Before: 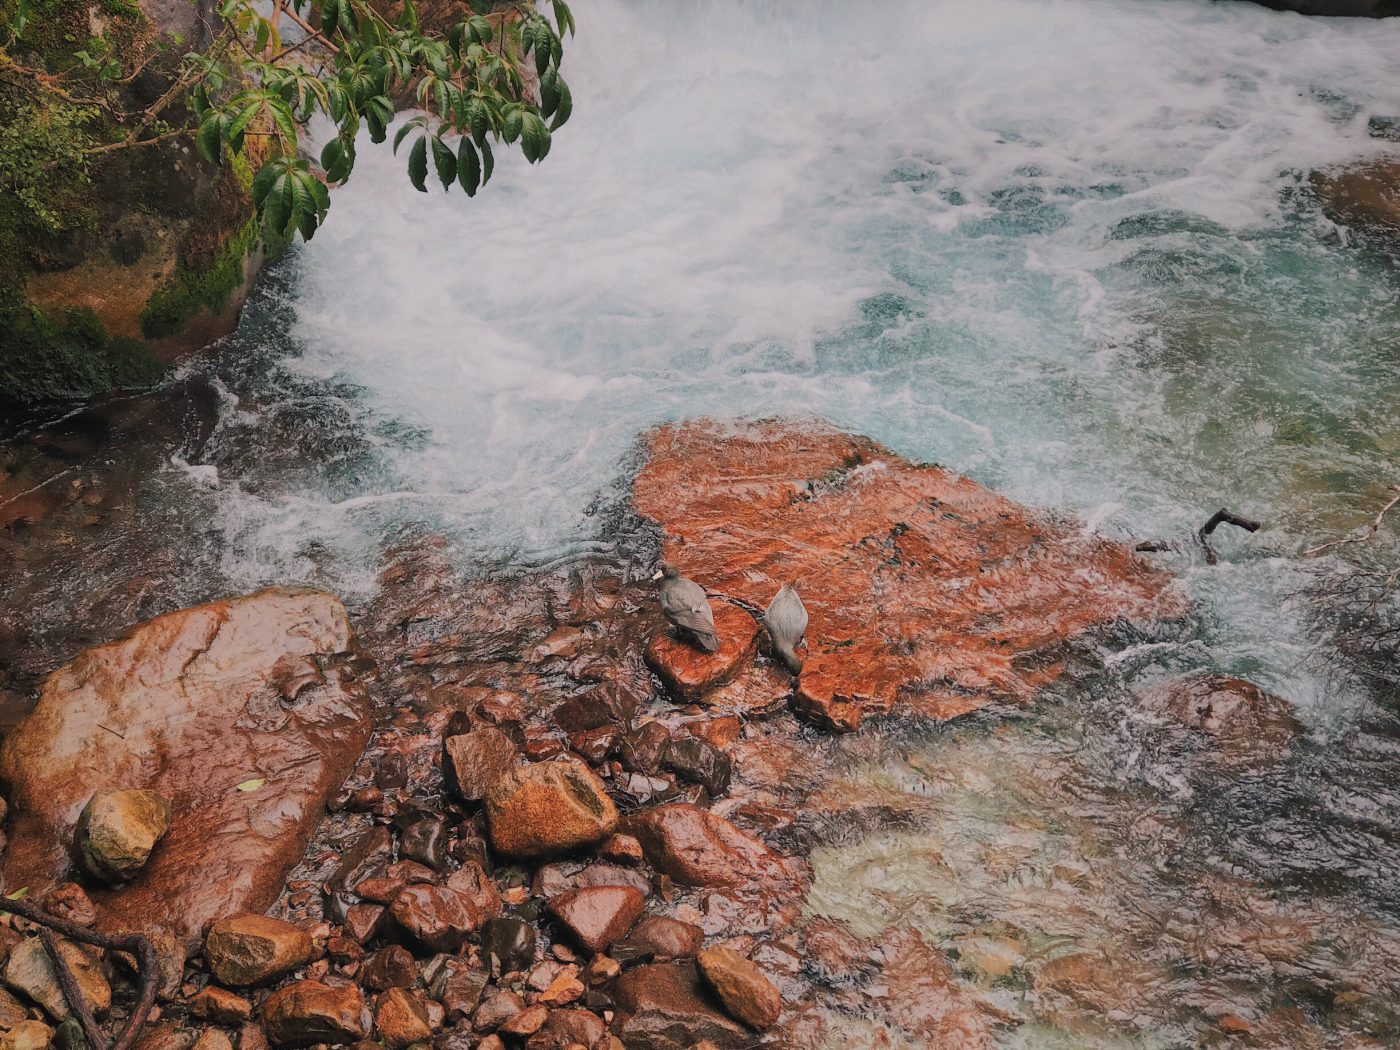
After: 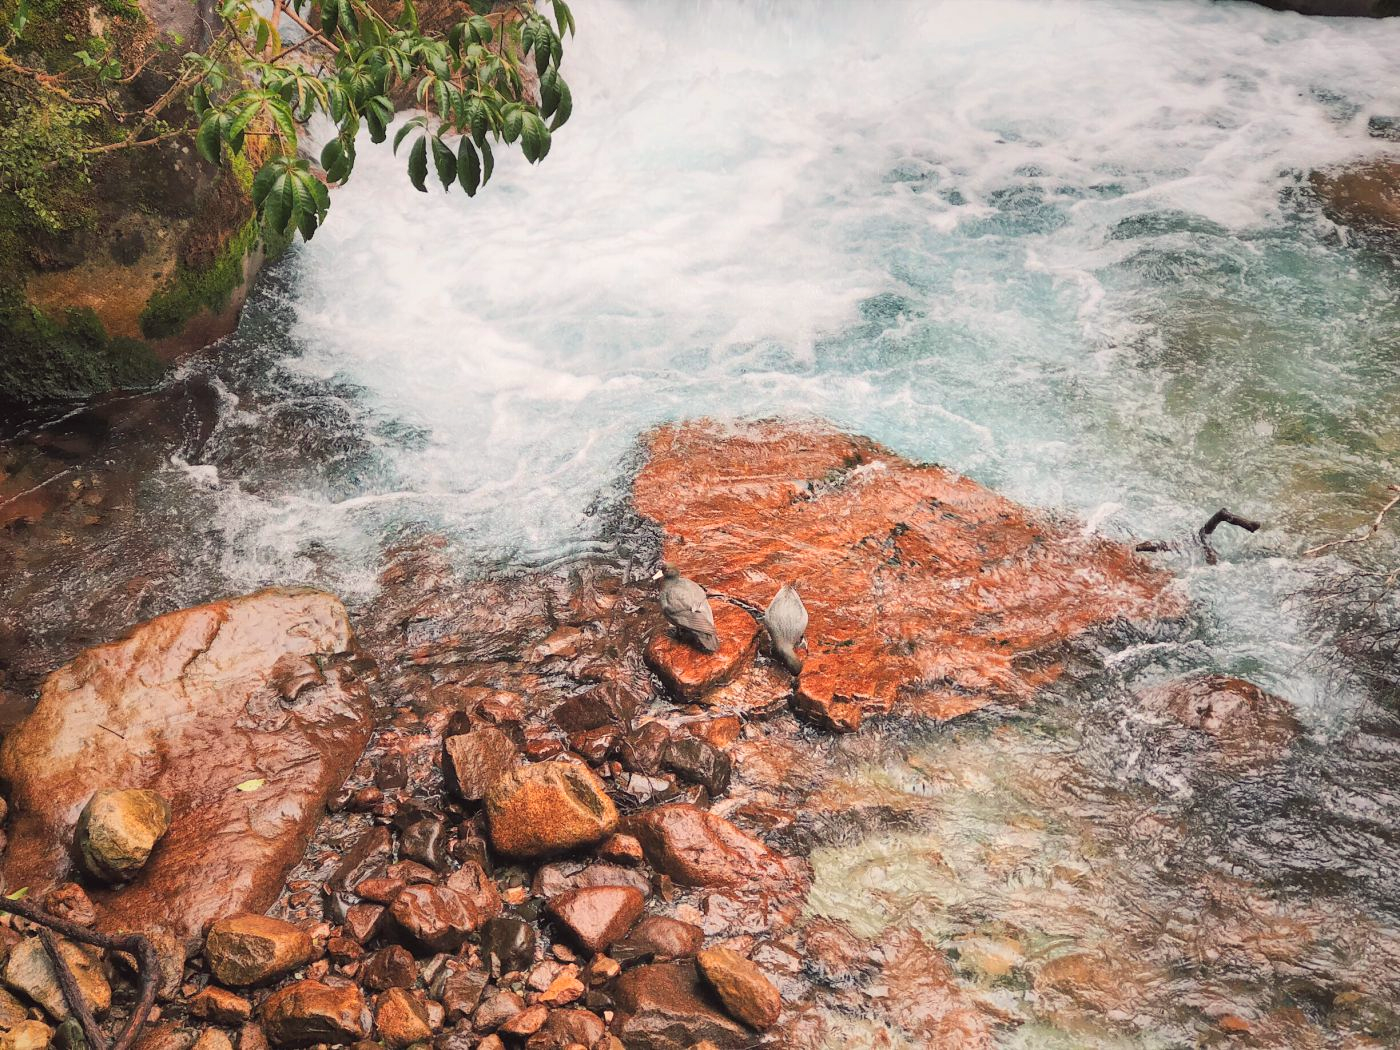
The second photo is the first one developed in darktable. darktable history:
color correction: highlights a* -0.925, highlights b* 4.53, shadows a* 3.58
exposure: black level correction 0, exposure 0.691 EV, compensate highlight preservation false
